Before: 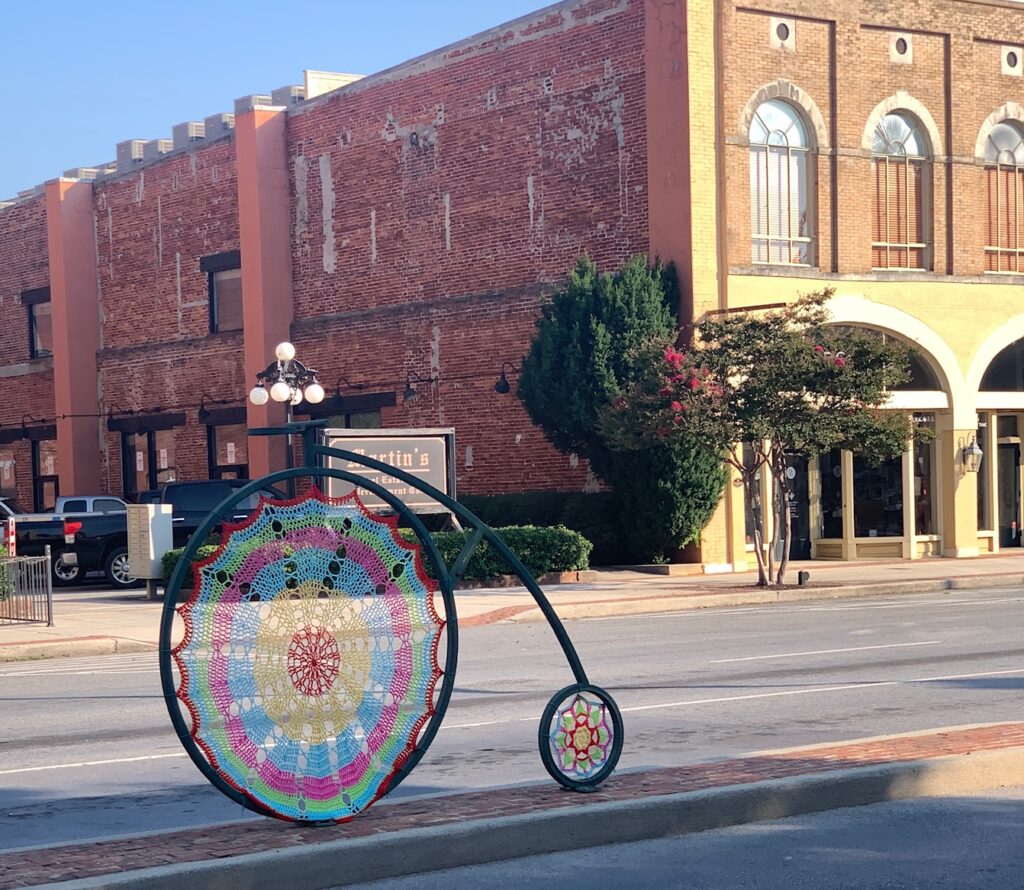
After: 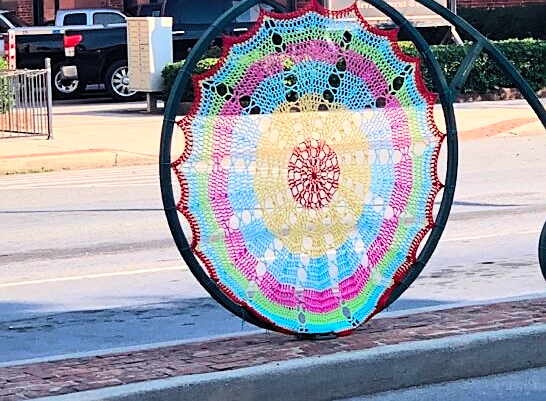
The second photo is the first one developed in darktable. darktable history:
sharpen: on, module defaults
crop and rotate: top 54.778%, right 46.61%, bottom 0.159%
contrast brightness saturation: contrast 0.24, brightness 0.26, saturation 0.39
tone curve: curves: ch0 [(0.021, 0) (0.104, 0.052) (0.496, 0.526) (0.737, 0.783) (1, 1)], color space Lab, linked channels, preserve colors none
